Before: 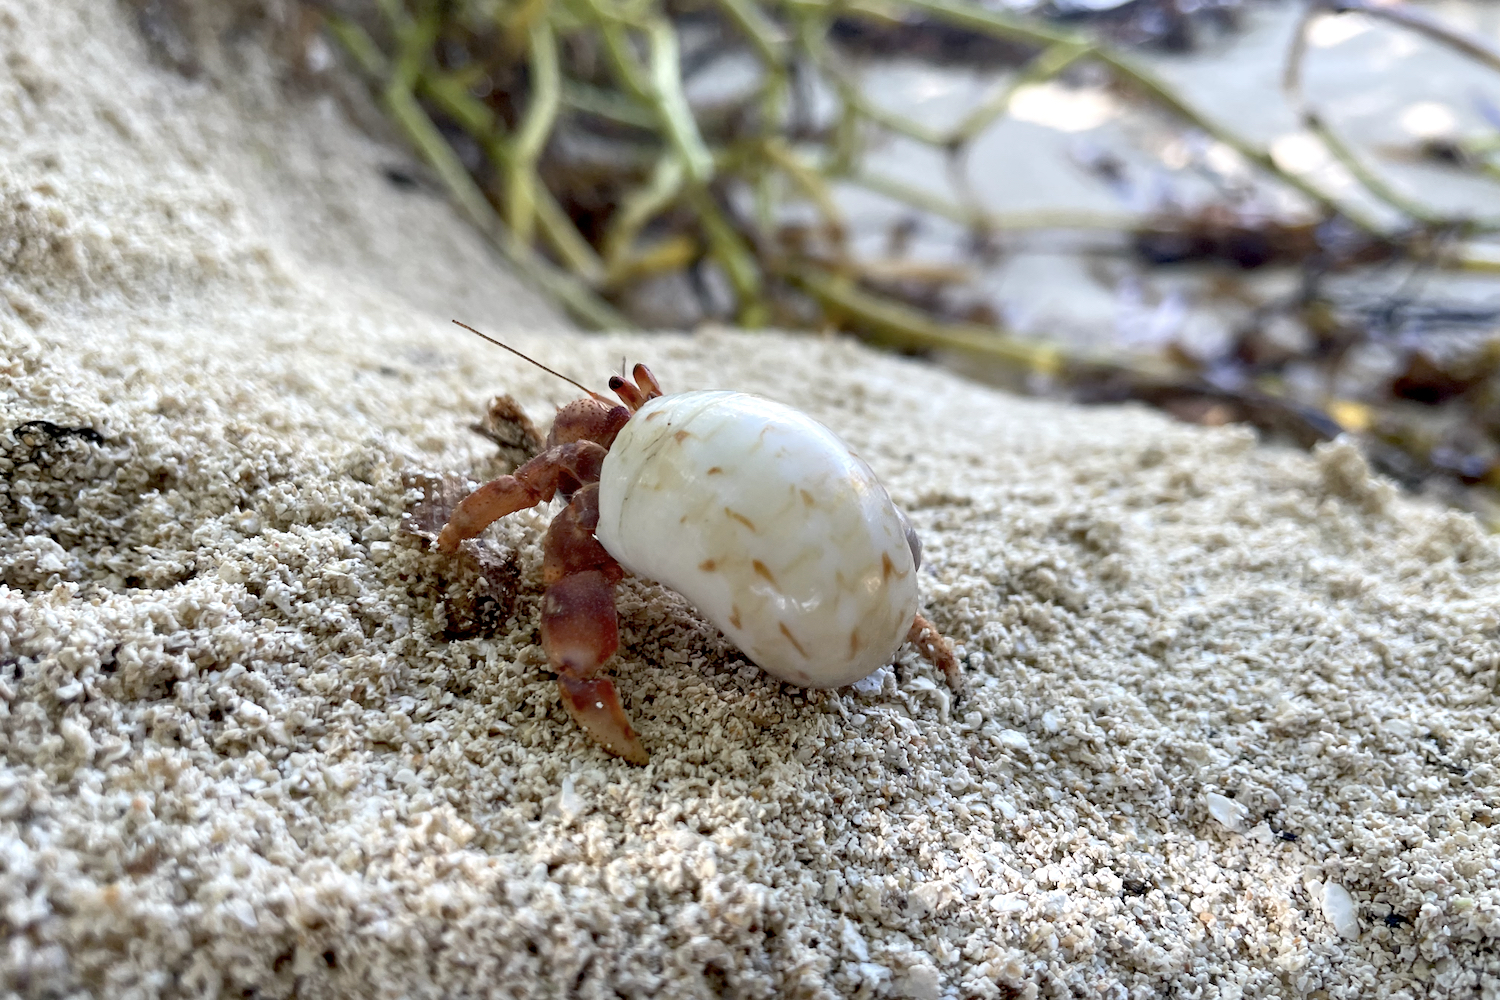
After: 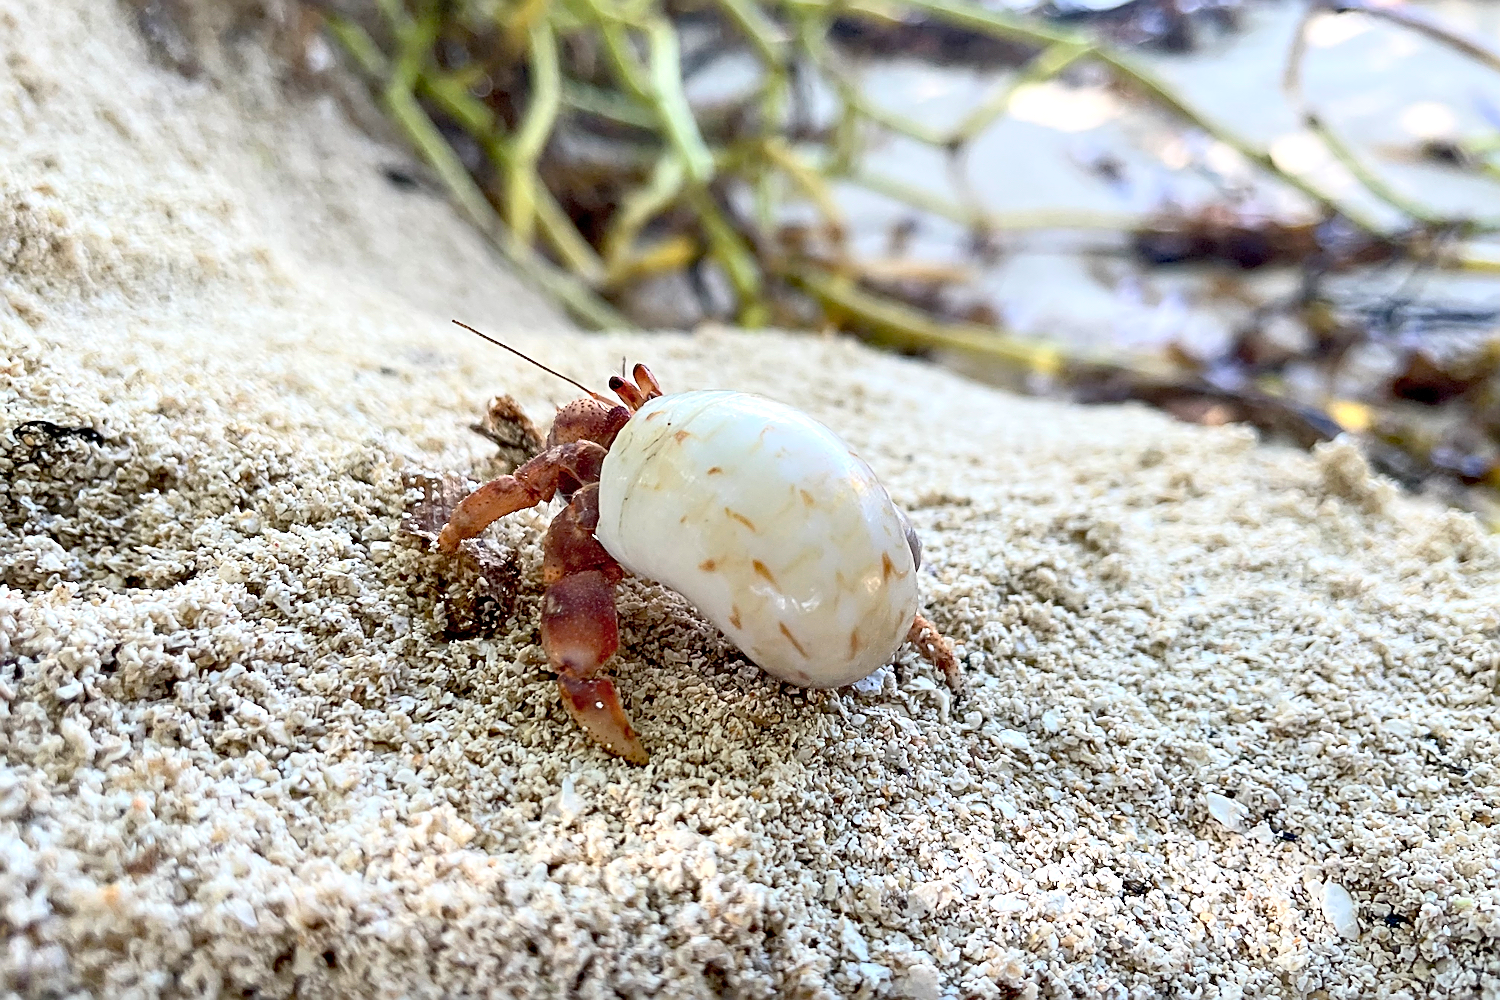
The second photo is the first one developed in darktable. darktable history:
color zones: curves: ch0 [(0, 0.558) (0.143, 0.559) (0.286, 0.529) (0.429, 0.505) (0.571, 0.5) (0.714, 0.5) (0.857, 0.5) (1, 0.558)]; ch1 [(0, 0.469) (0.01, 0.469) (0.12, 0.446) (0.248, 0.469) (0.5, 0.5) (0.748, 0.5) (0.99, 0.469) (1, 0.469)]
sharpen: amount 0.901
contrast brightness saturation: contrast 0.2, brightness 0.16, saturation 0.22
